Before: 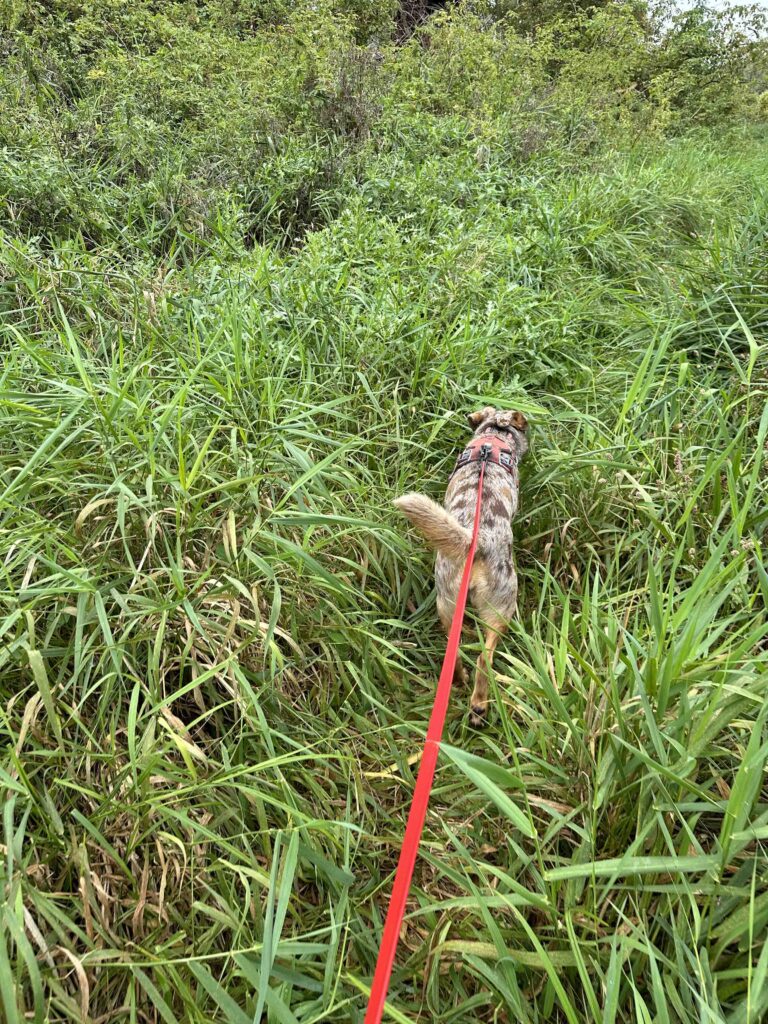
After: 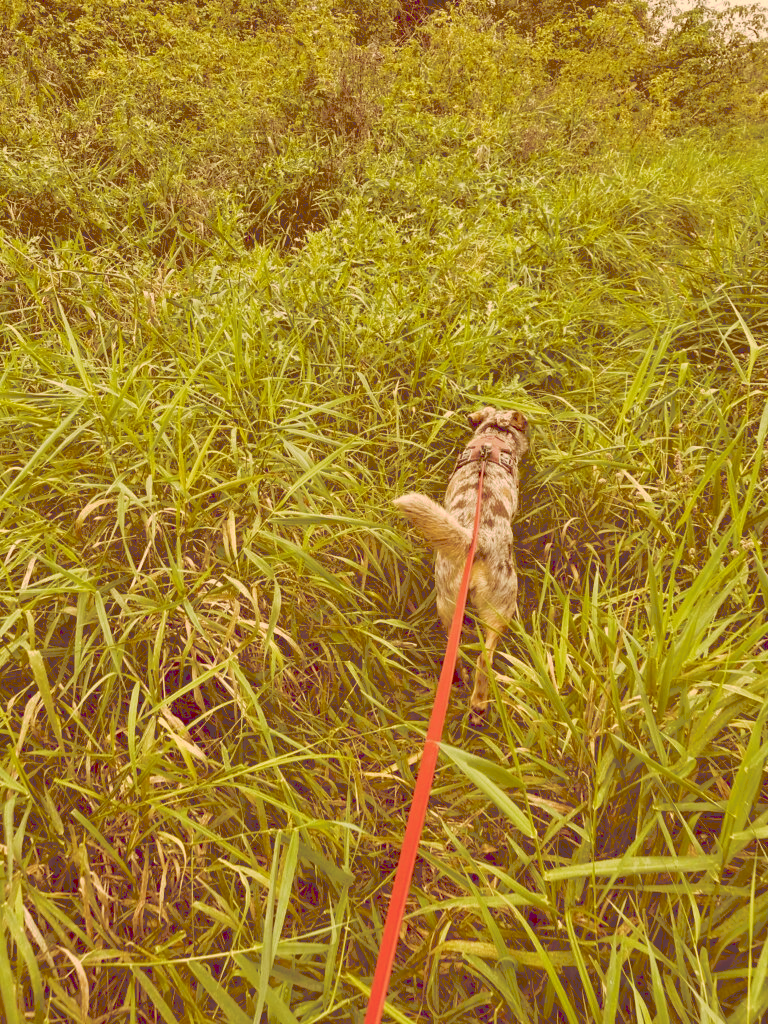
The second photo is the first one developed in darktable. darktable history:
tone curve: curves: ch0 [(0, 0) (0.003, 0.264) (0.011, 0.264) (0.025, 0.265) (0.044, 0.269) (0.069, 0.273) (0.1, 0.28) (0.136, 0.292) (0.177, 0.309) (0.224, 0.336) (0.277, 0.371) (0.335, 0.412) (0.399, 0.469) (0.468, 0.533) (0.543, 0.595) (0.623, 0.66) (0.709, 0.73) (0.801, 0.8) (0.898, 0.854) (1, 1)], preserve colors none
color look up table: target L [96.59, 90.09, 85.53, 83.56, 81.1, 70.07, 65.02, 57.7, 53.58, 52.82, 53.69, 38.38, 38.02, 36.57, 17.09, 202.77, 85.8, 82.09, 74.48, 67.11, 62.05, 53.07, 51.27, 49.14, 39.76, 31.42, 28.09, 20.4, 12.41, 8.937, 95.74, 83.97, 80.44, 72.25, 56.53, 66.72, 52.79, 74.79, 59.56, 46.82, 32.05, 41.26, 19.6, 14.39, 83.19, 84.23, 68.5, 62.46, 37.79], target a [11.7, 11.19, -11.76, -31.52, -3.618, -17.85, 7.234, -16.95, -8.253, 13.21, 11.2, 6.56, 8.637, 4.584, 29.79, 0, 13.37, 20.95, 27.14, 27.27, 43.46, 30.19, 51.85, 59.18, 28.91, 46.34, 28.87, 51.54, 50.11, 43.68, 15.57, 25.44, 22.18, 19.25, 58.38, 36.59, 62.42, 25.36, 28.84, 32.76, 22.43, 45.82, 48.45, 53.92, 0.075, 11.8, 7.451, 9.483, 19.44], target b [46.31, 76.16, 36.42, 59.13, 59.77, 91.34, 101.5, 62.24, 91.63, 90.22, 44.24, 65.7, 64.71, 62.68, 29.25, -0.002, 57.11, 46.03, 30.03, 88.92, 49.83, 43.3, 87.76, 57.36, 67.93, 53.51, 48.16, 34.95, 21.12, 15.19, 26.11, 12.51, 6.935, 13.89, 19.75, -2.416, 5.511, -2.125, -3.846, 7.953, 54.56, -12.27, 33.08, 24.13, 16.58, 14.48, 34.52, 15.1, 23.82], num patches 49
